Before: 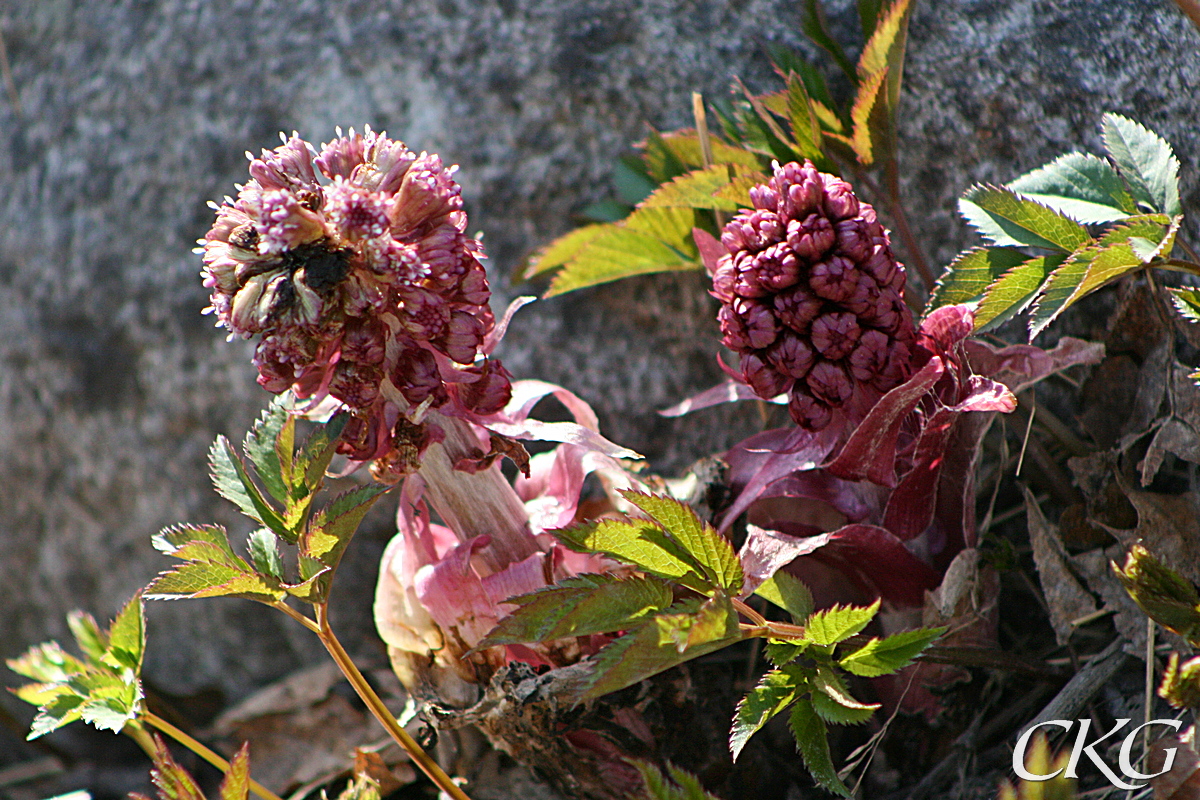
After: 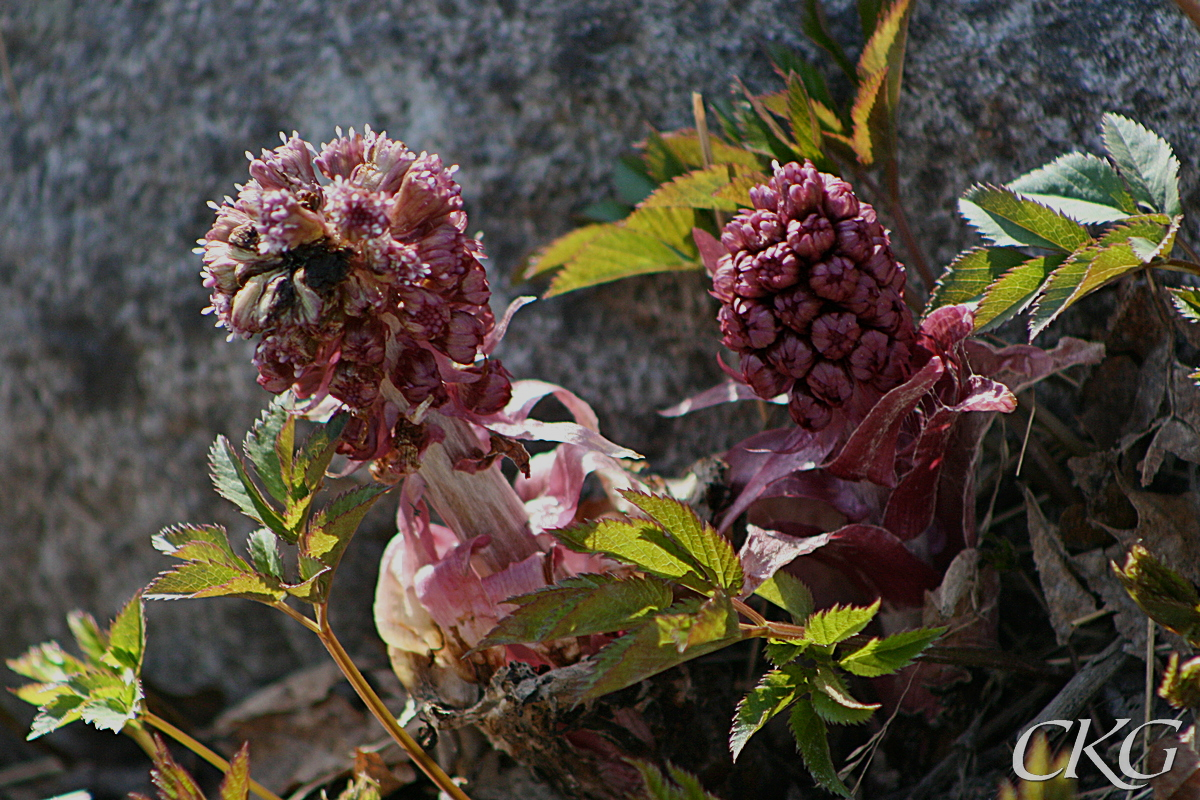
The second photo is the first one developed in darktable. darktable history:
exposure: exposure -0.585 EV, compensate exposure bias true, compensate highlight preservation false
color zones: curves: ch0 [(0.068, 0.464) (0.25, 0.5) (0.48, 0.508) (0.75, 0.536) (0.886, 0.476) (0.967, 0.456)]; ch1 [(0.066, 0.456) (0.25, 0.5) (0.616, 0.508) (0.746, 0.56) (0.934, 0.444)]
